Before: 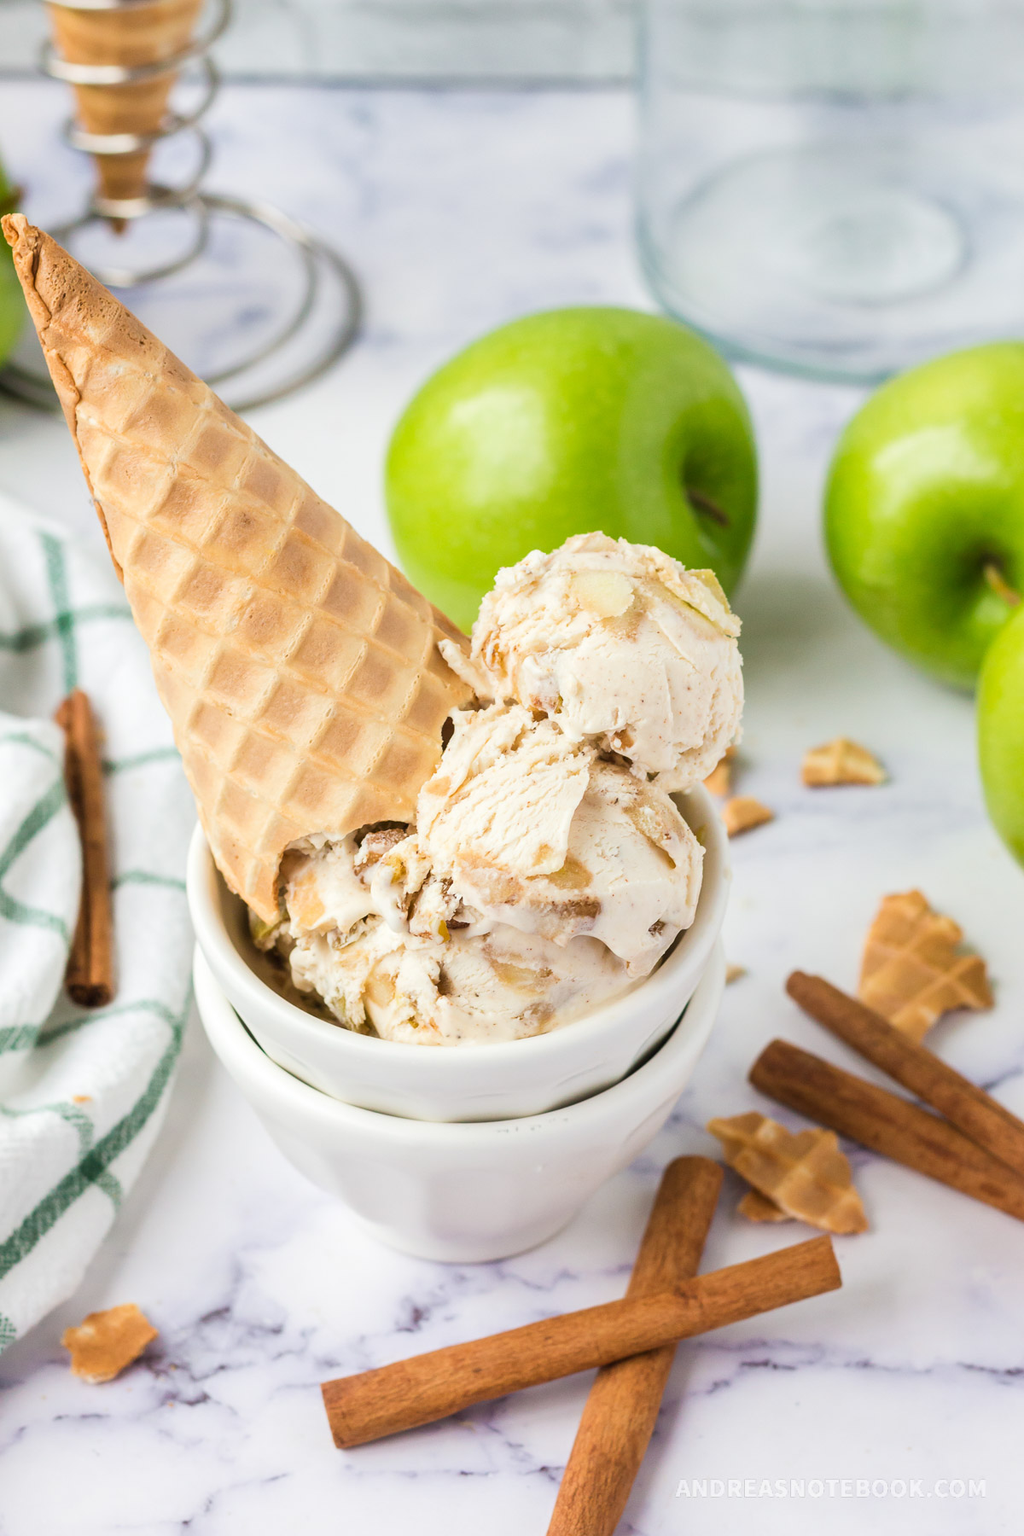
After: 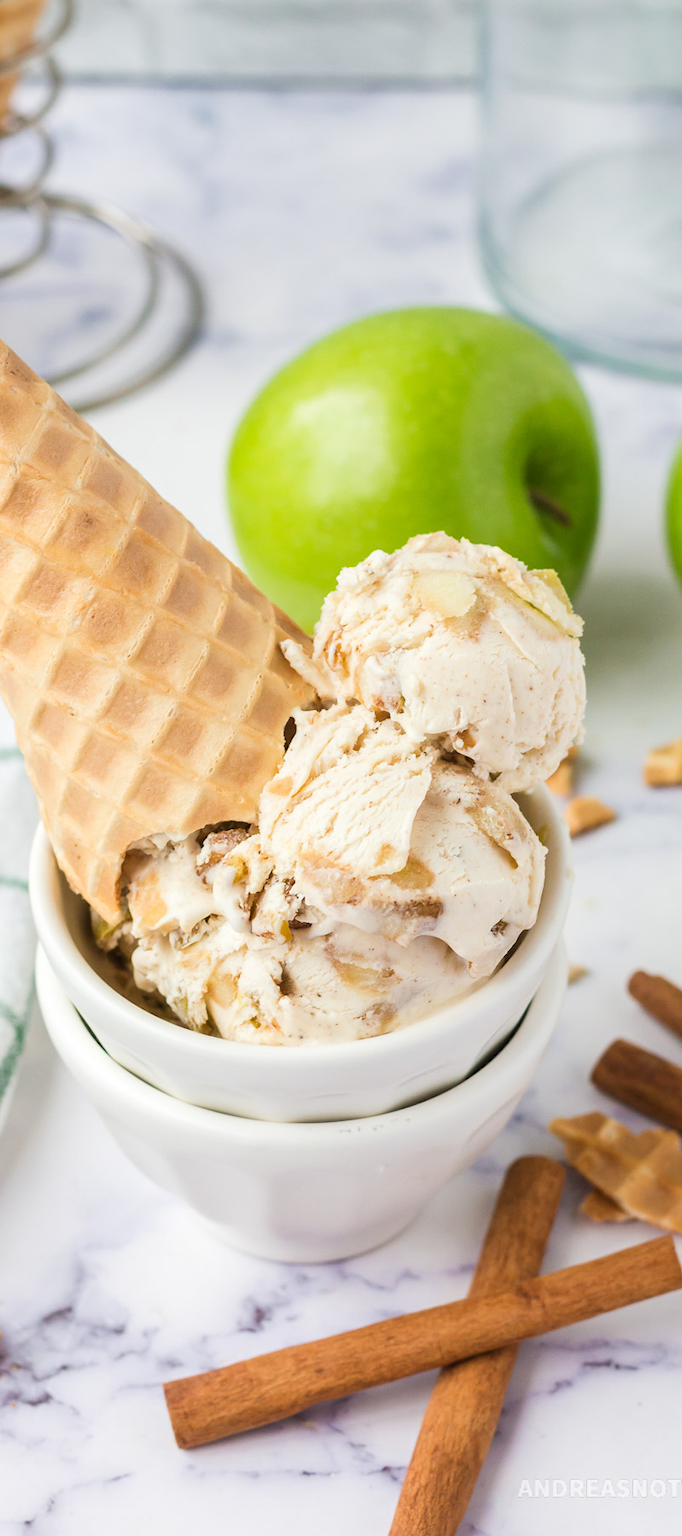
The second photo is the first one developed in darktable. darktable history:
levels: mode automatic
crop and rotate: left 15.446%, right 17.836%
